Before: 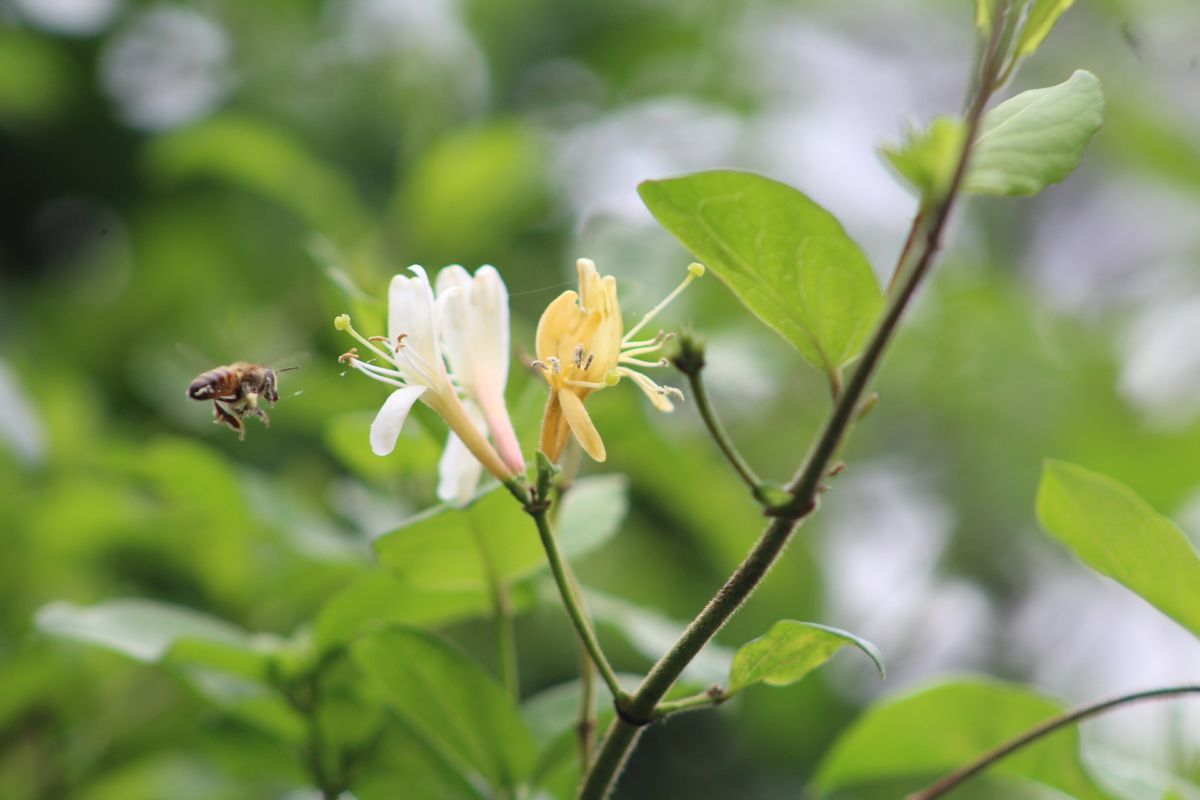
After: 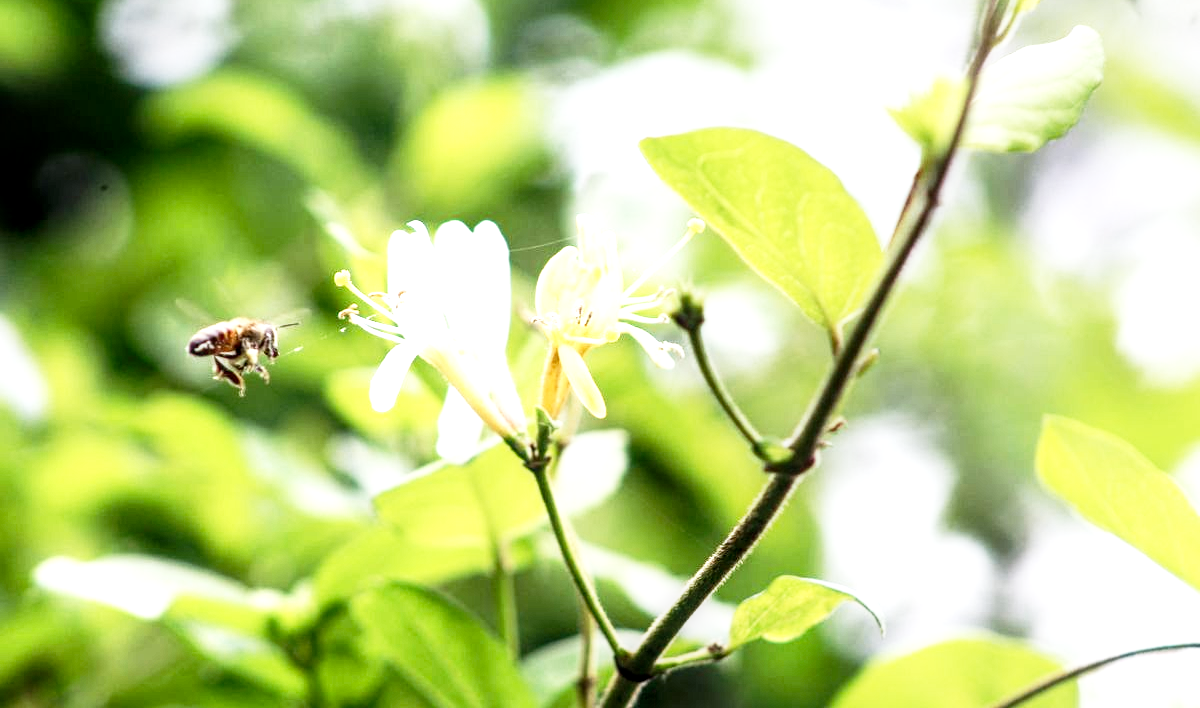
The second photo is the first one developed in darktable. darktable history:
contrast equalizer: y [[0.5, 0.488, 0.462, 0.461, 0.491, 0.5], [0.5 ×6], [0.5 ×6], [0 ×6], [0 ×6]]
local contrast: highlights 22%, detail 150%
base curve: curves: ch0 [(0, 0) (0.012, 0.01) (0.073, 0.168) (0.31, 0.711) (0.645, 0.957) (1, 1)], preserve colors none
crop and rotate: top 5.594%, bottom 5.893%
tone equalizer: -8 EV -0.725 EV, -7 EV -0.734 EV, -6 EV -0.567 EV, -5 EV -0.404 EV, -3 EV 0.386 EV, -2 EV 0.6 EV, -1 EV 0.691 EV, +0 EV 0.738 EV, edges refinement/feathering 500, mask exposure compensation -1.57 EV, preserve details no
